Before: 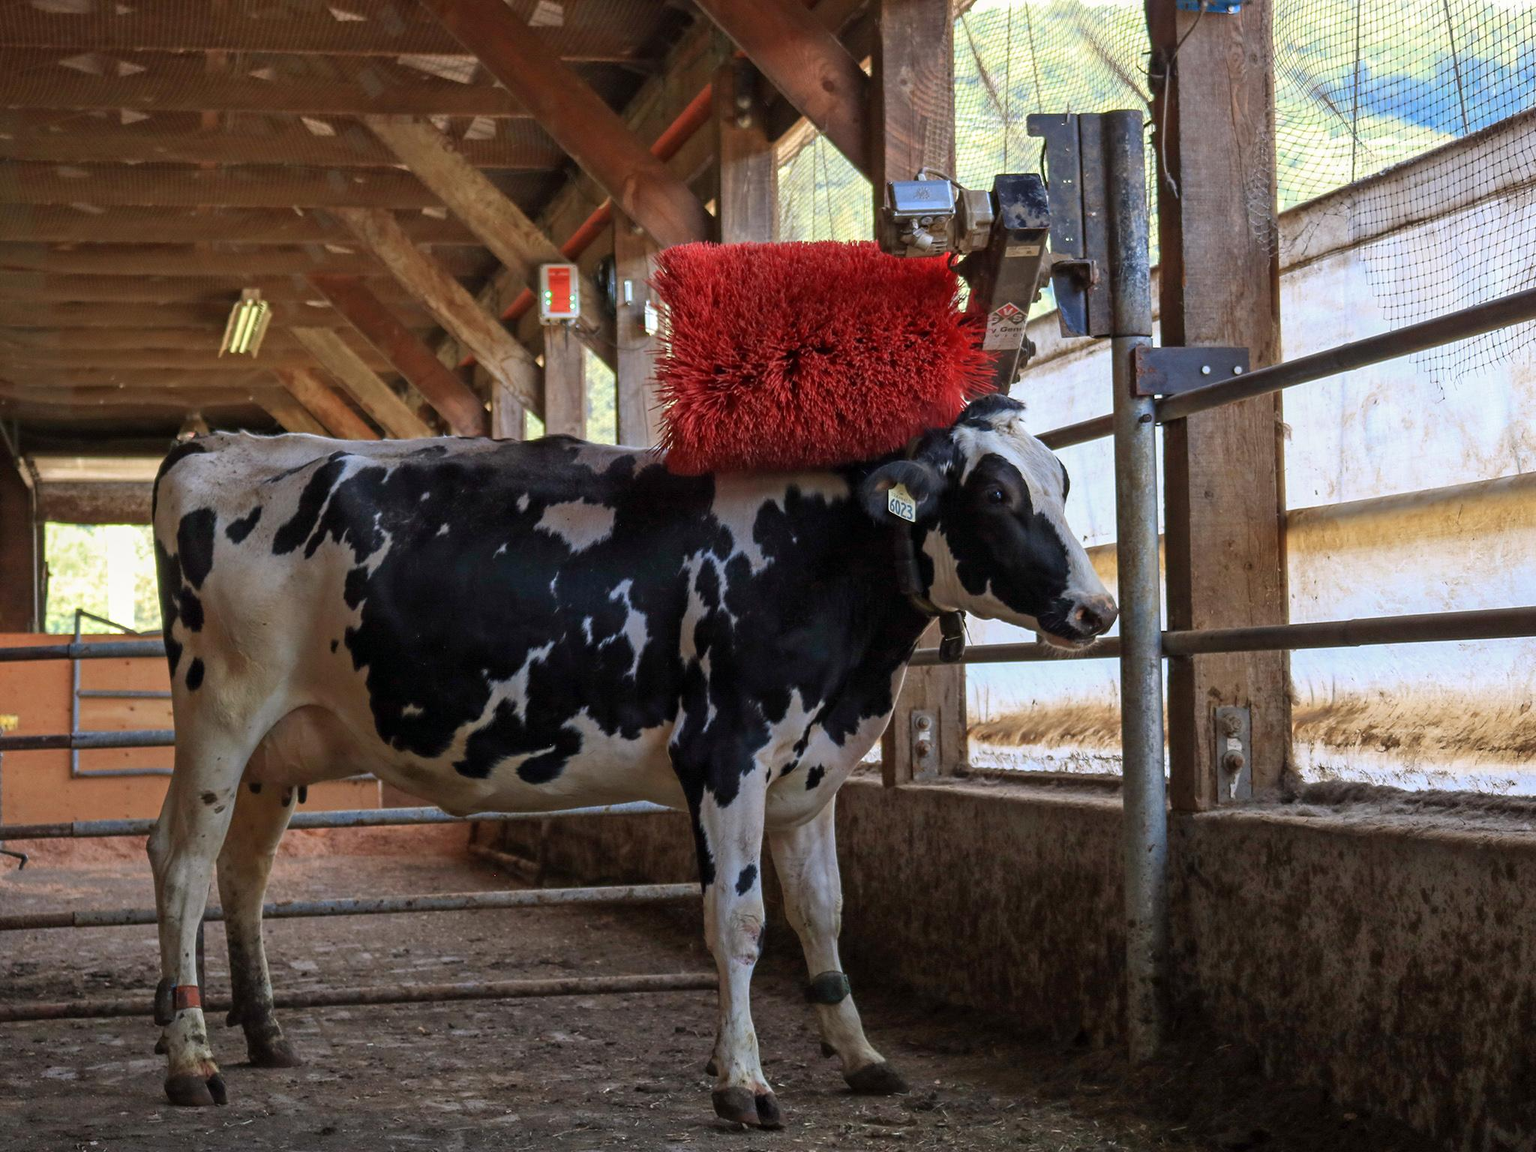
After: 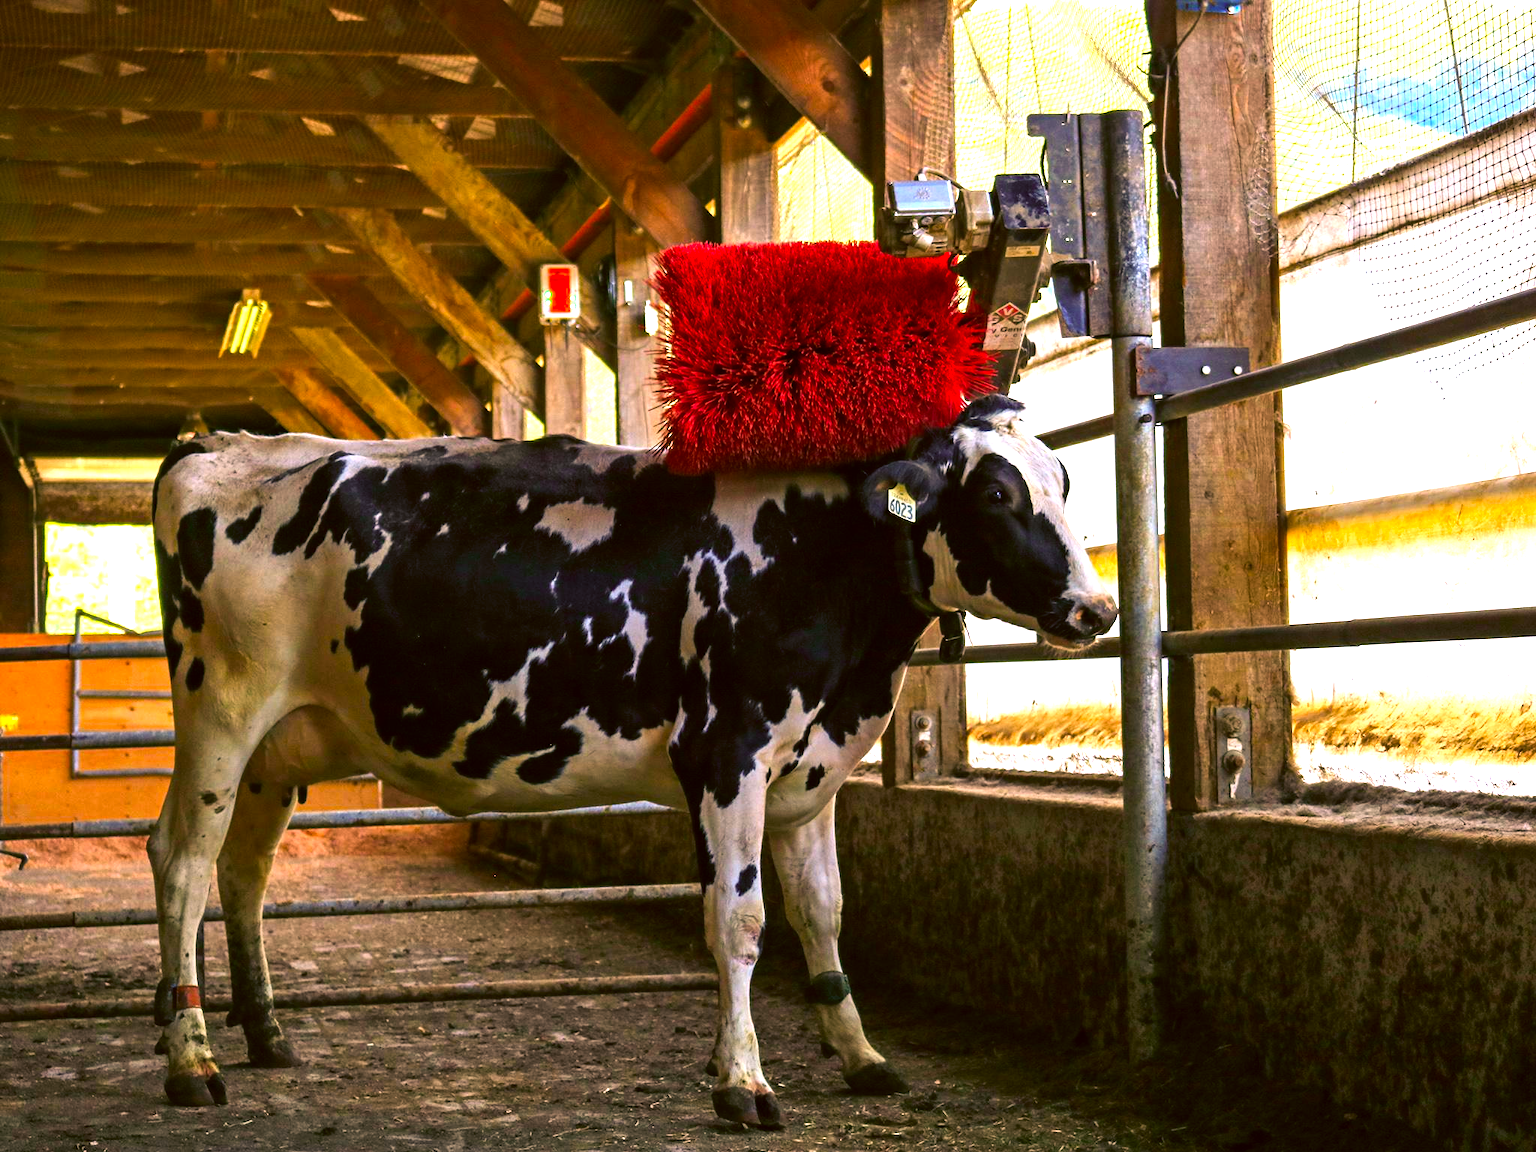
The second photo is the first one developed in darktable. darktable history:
contrast brightness saturation: contrast 0.04, saturation 0.152
color balance rgb: shadows lift › luminance -40.99%, shadows lift › chroma 13.81%, shadows lift › hue 258.04°, linear chroma grading › shadows -7.585%, linear chroma grading › global chroma 9.91%, perceptual saturation grading › global saturation 19.557%, perceptual brilliance grading › global brilliance -18.609%, perceptual brilliance grading › highlights 29.357%, global vibrance 20%
exposure: exposure 0.768 EV, compensate exposure bias true, compensate highlight preservation false
color correction: highlights a* 8.71, highlights b* 15.15, shadows a* -0.357, shadows b* 26.7
